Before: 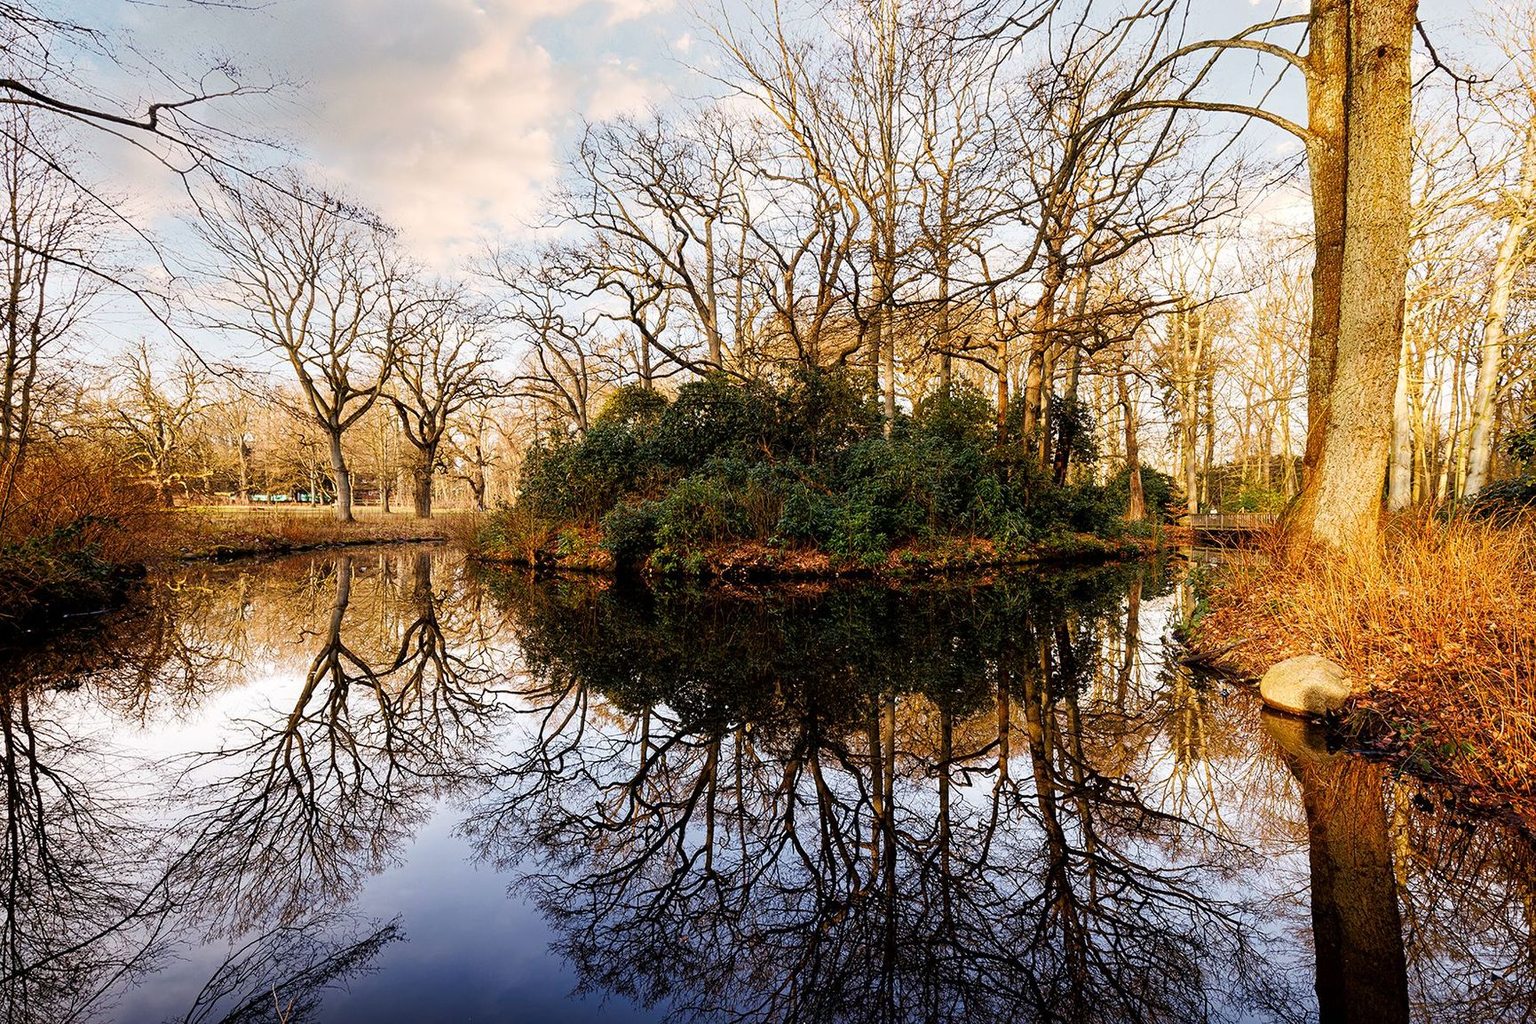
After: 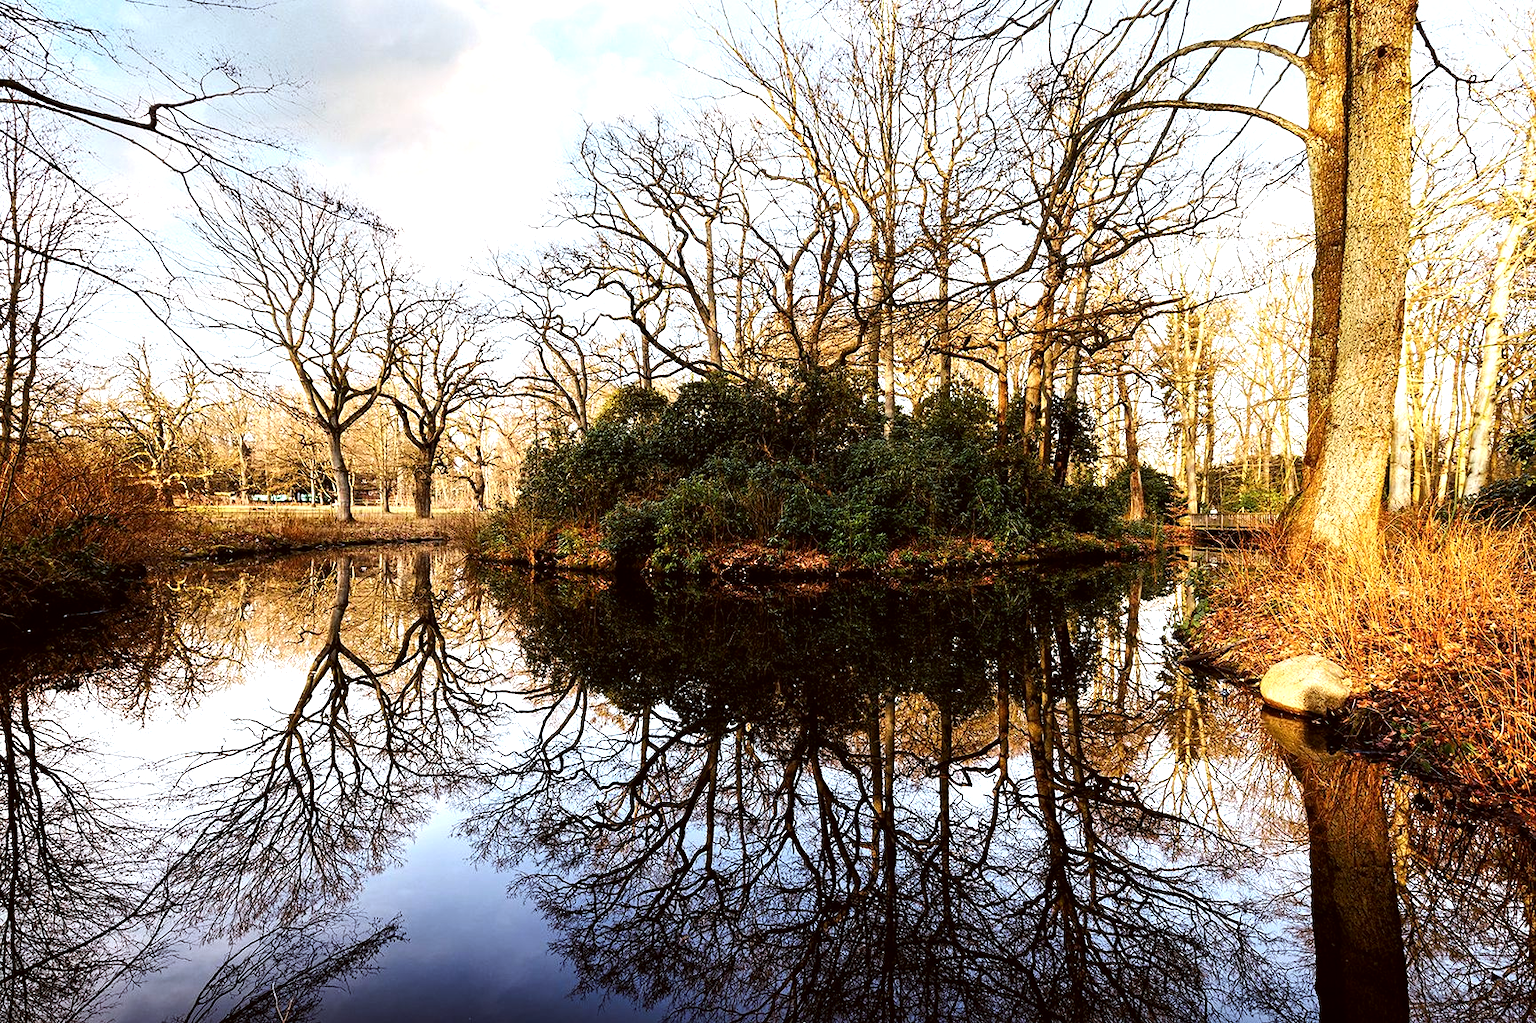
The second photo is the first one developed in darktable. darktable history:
color correction: highlights a* -3.28, highlights b* -6.24, shadows a* 3.1, shadows b* 5.19
tone equalizer: -8 EV -0.75 EV, -7 EV -0.7 EV, -6 EV -0.6 EV, -5 EV -0.4 EV, -3 EV 0.4 EV, -2 EV 0.6 EV, -1 EV 0.7 EV, +0 EV 0.75 EV, edges refinement/feathering 500, mask exposure compensation -1.57 EV, preserve details no
